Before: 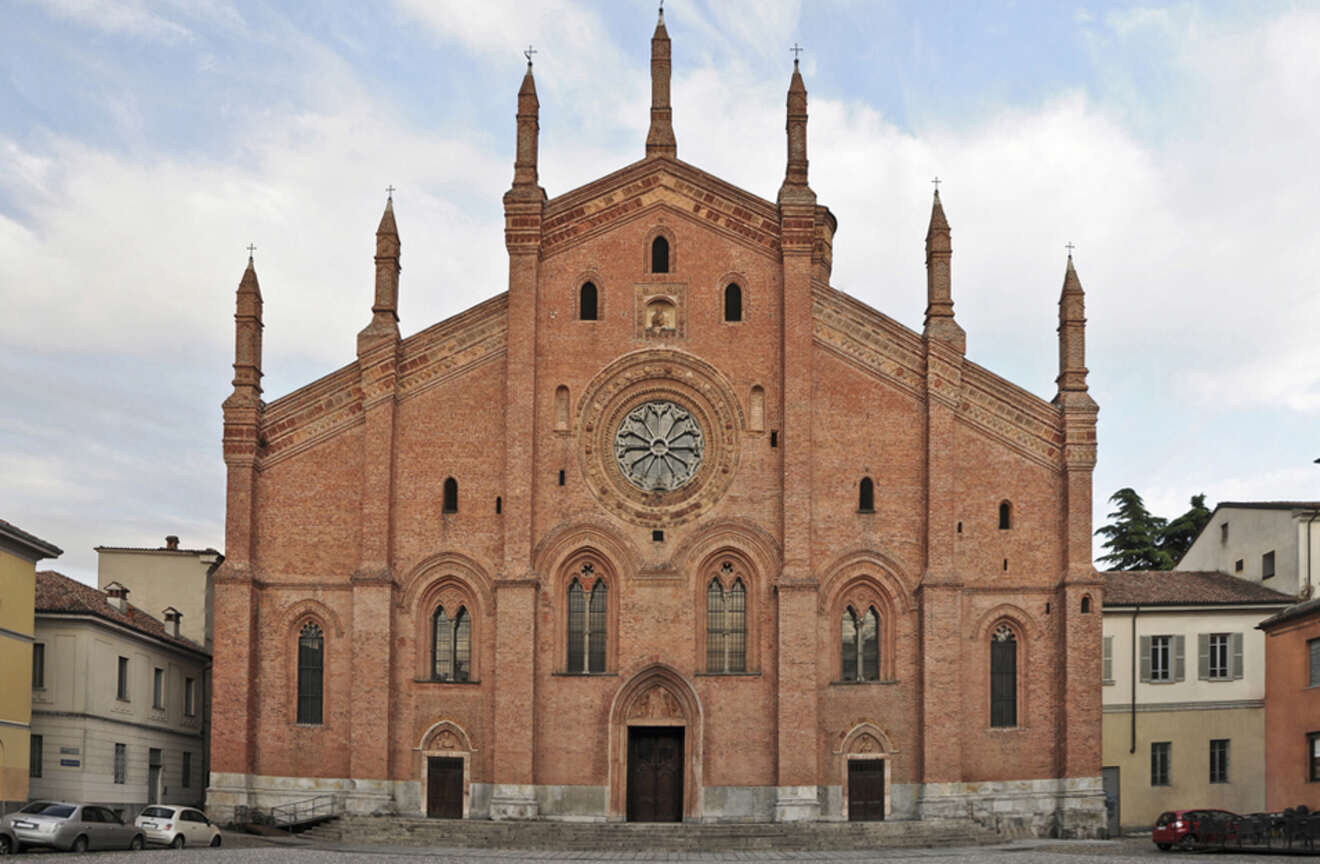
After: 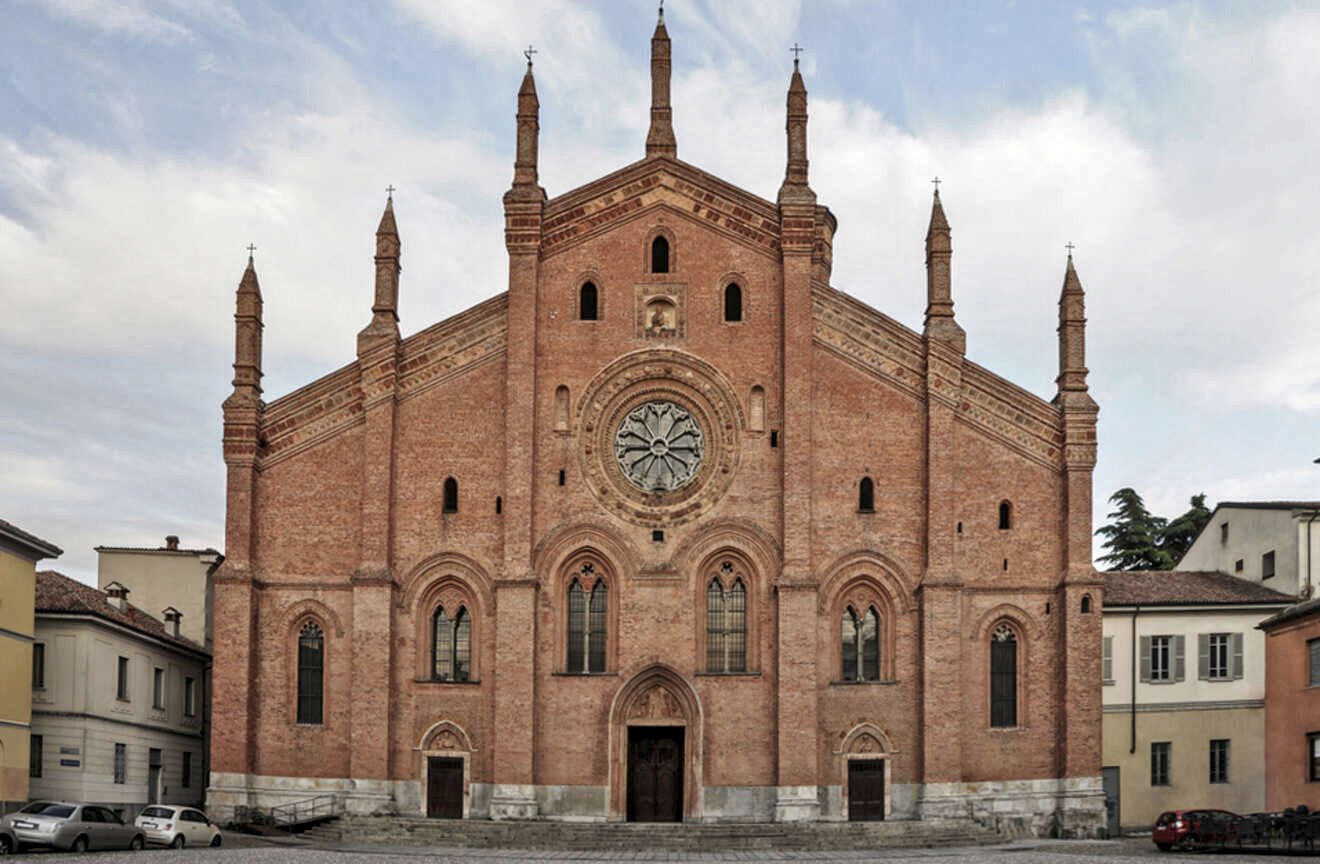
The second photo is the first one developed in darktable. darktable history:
local contrast: detail 150%
contrast brightness saturation: contrast -0.092, saturation -0.083
